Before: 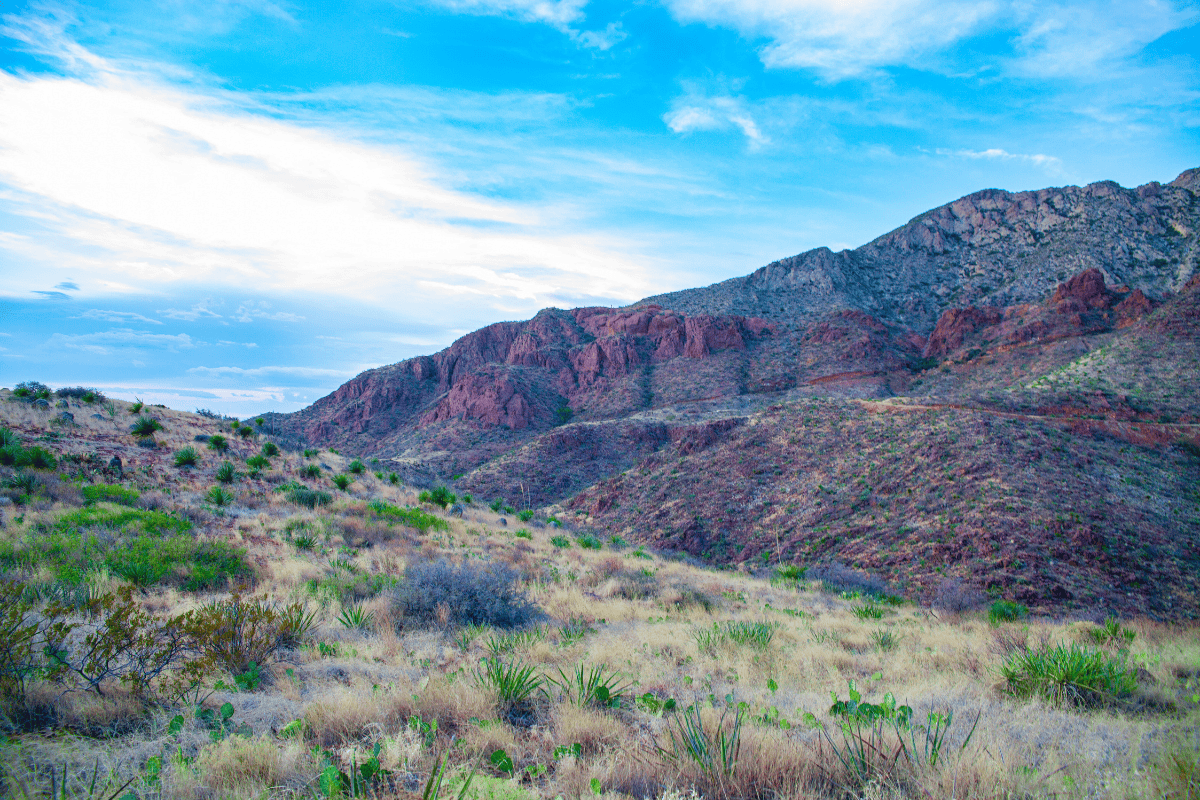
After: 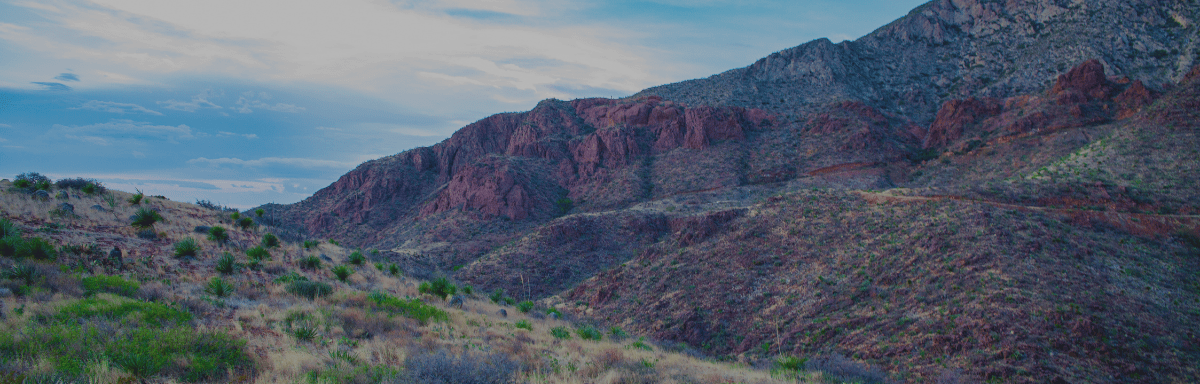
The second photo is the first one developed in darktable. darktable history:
crop and rotate: top 26.293%, bottom 25.625%
exposure: black level correction -0.018, exposure -1.072 EV, compensate highlight preservation false
